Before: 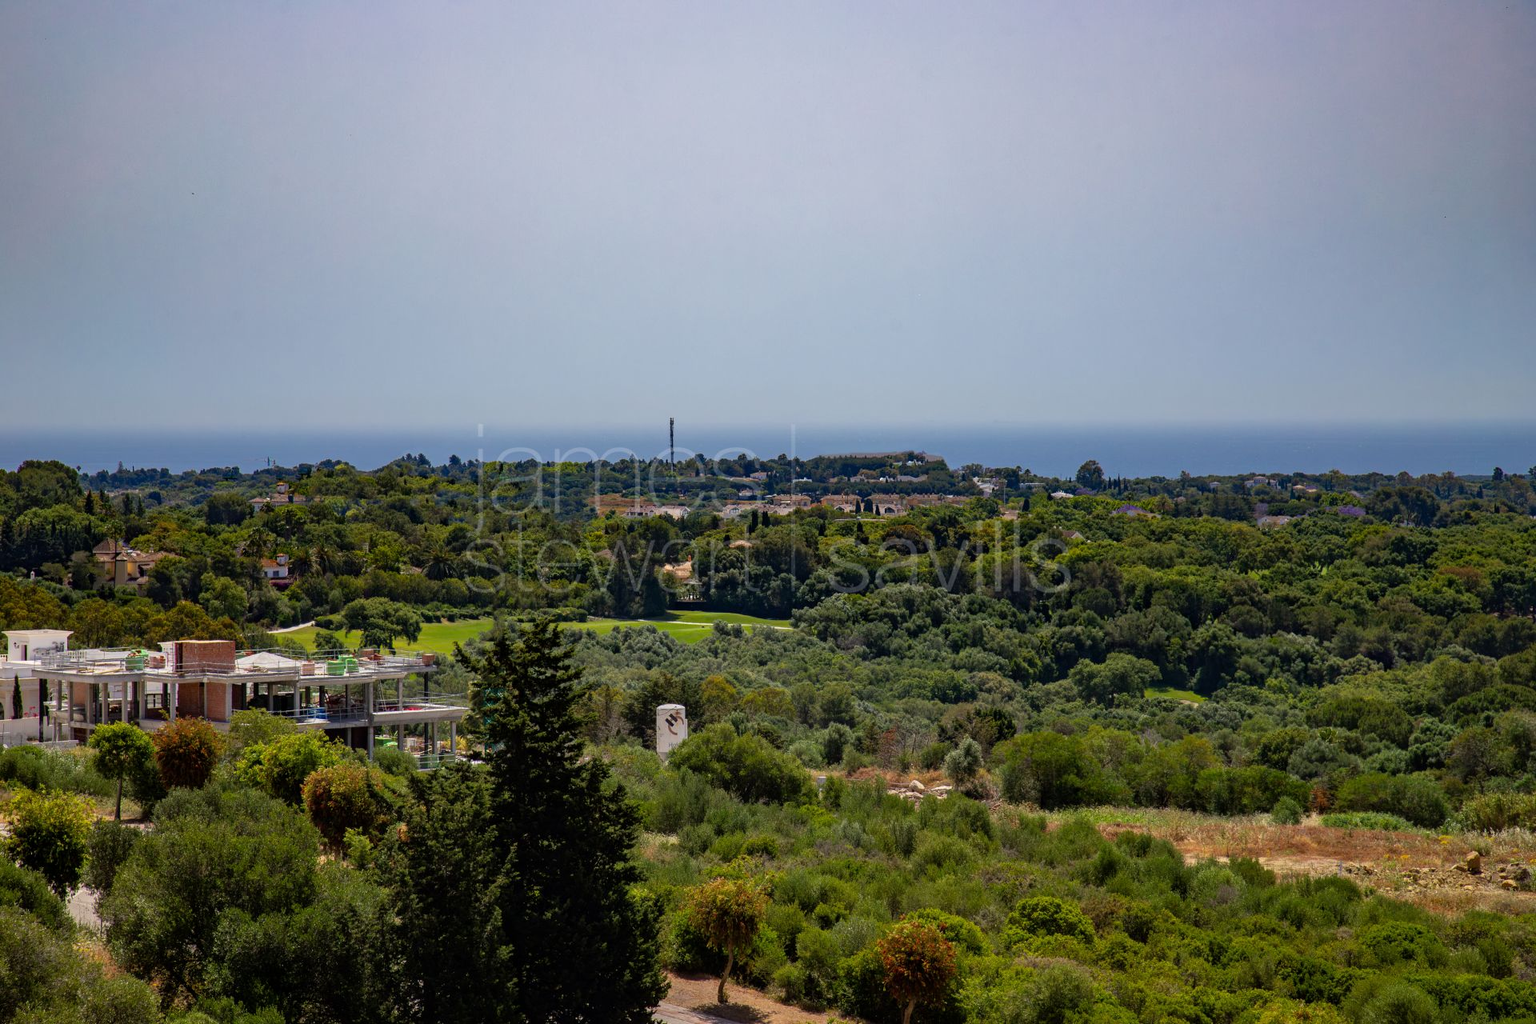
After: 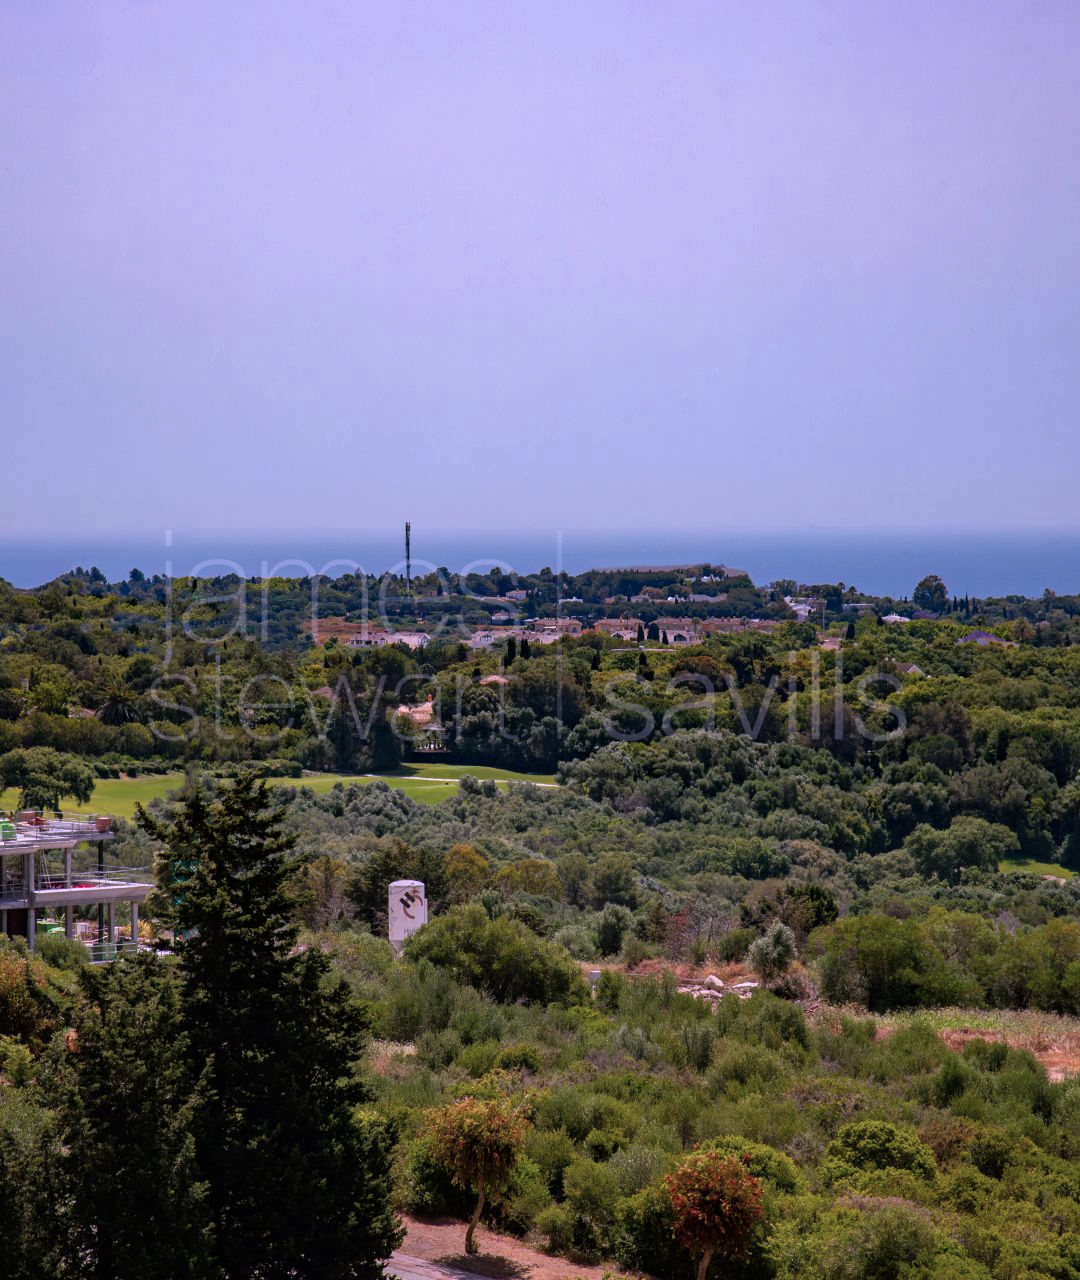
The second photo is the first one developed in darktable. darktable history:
crop and rotate: left 22.516%, right 21.234%
color correction: highlights a* 15.03, highlights b* -25.07
